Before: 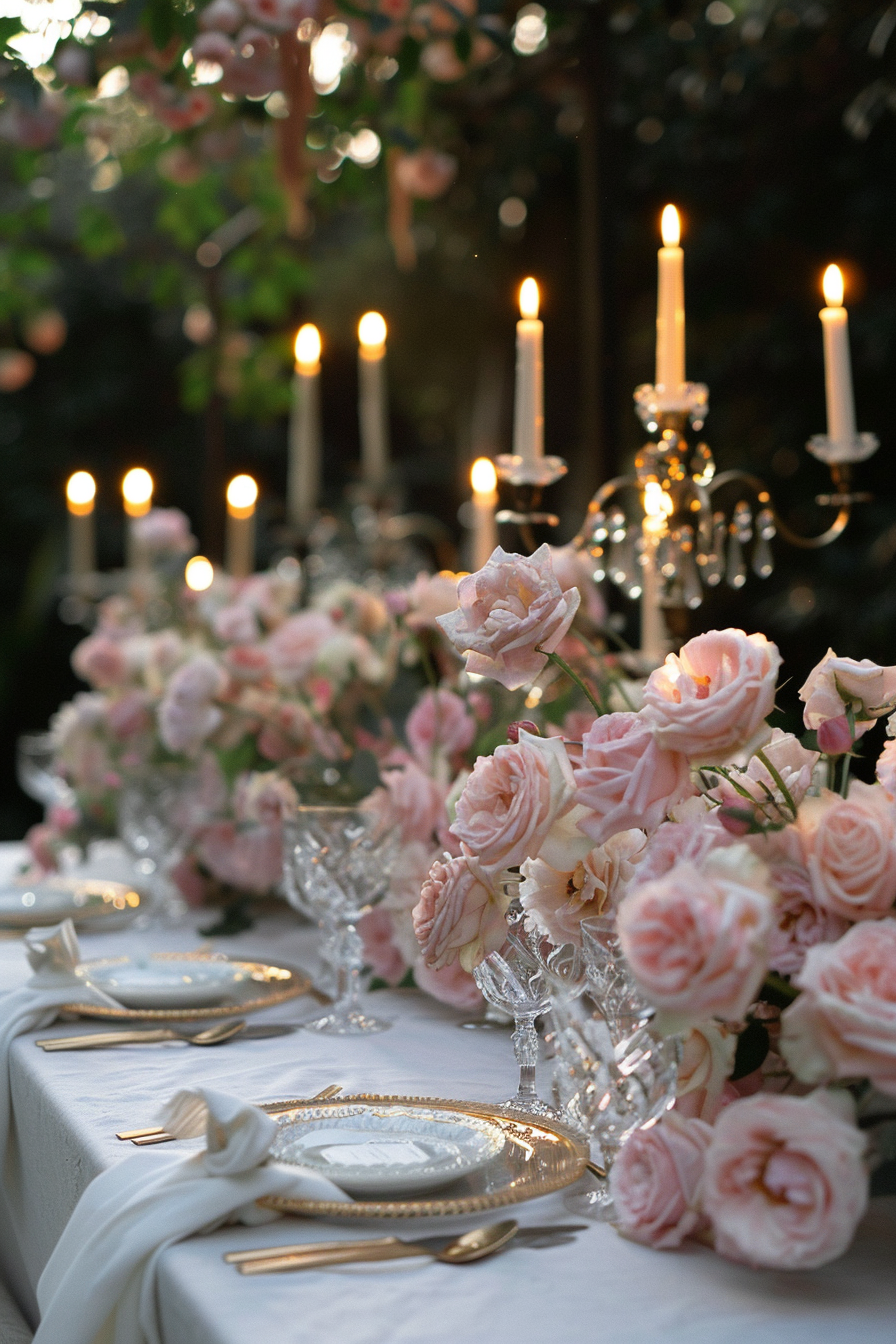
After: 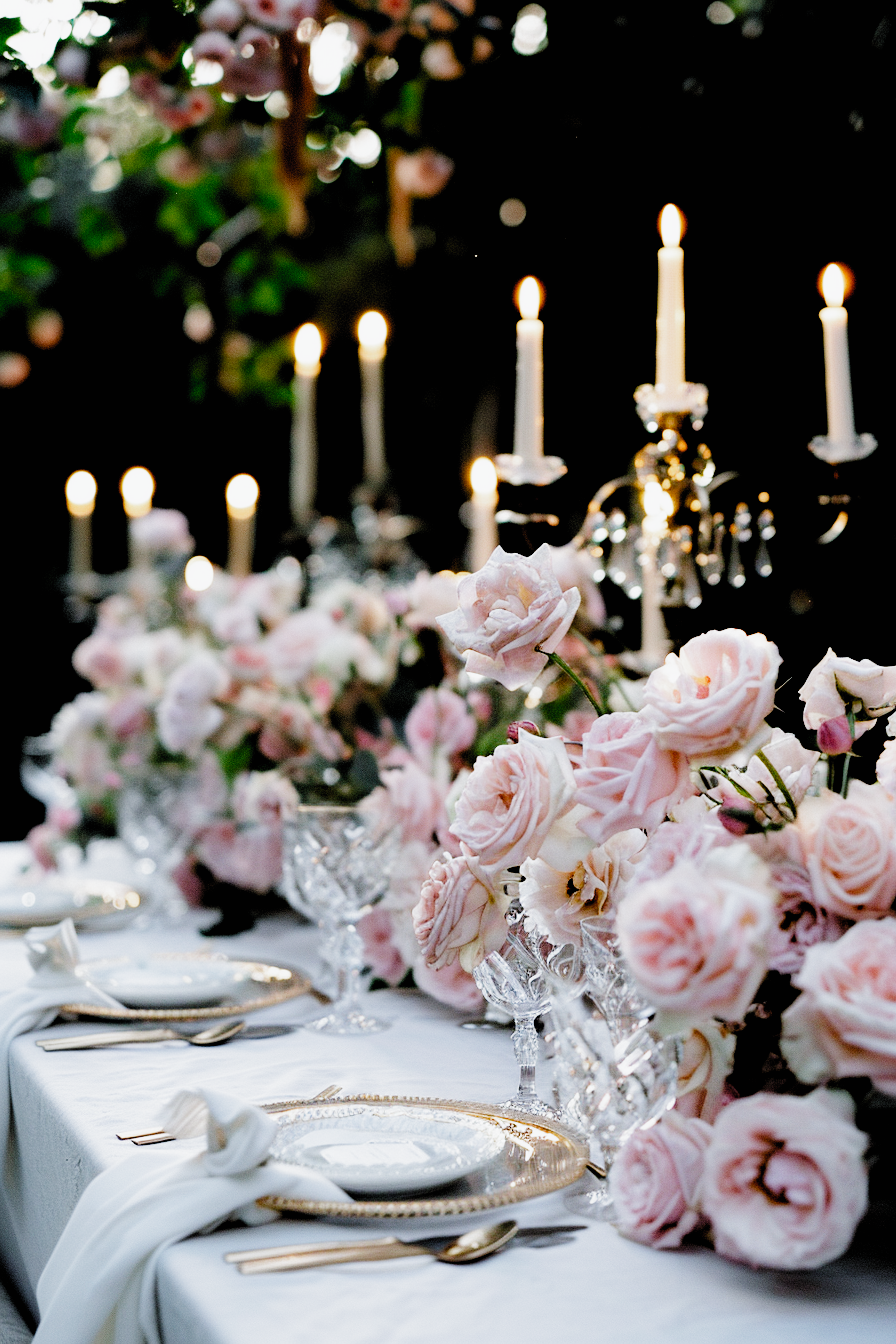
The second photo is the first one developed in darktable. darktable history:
color calibration: x 0.367, y 0.376, temperature 4372.25 K
exposure: black level correction 0.001, exposure 0.5 EV, compensate exposure bias true, compensate highlight preservation false
tone equalizer: -8 EV -0.75 EV, -7 EV -0.7 EV, -6 EV -0.6 EV, -5 EV -0.4 EV, -3 EV 0.4 EV, -2 EV 0.6 EV, -1 EV 0.7 EV, +0 EV 0.75 EV, edges refinement/feathering 500, mask exposure compensation -1.57 EV, preserve details no
filmic rgb: black relative exposure -2.85 EV, white relative exposure 4.56 EV, hardness 1.77, contrast 1.25, preserve chrominance no, color science v5 (2021)
